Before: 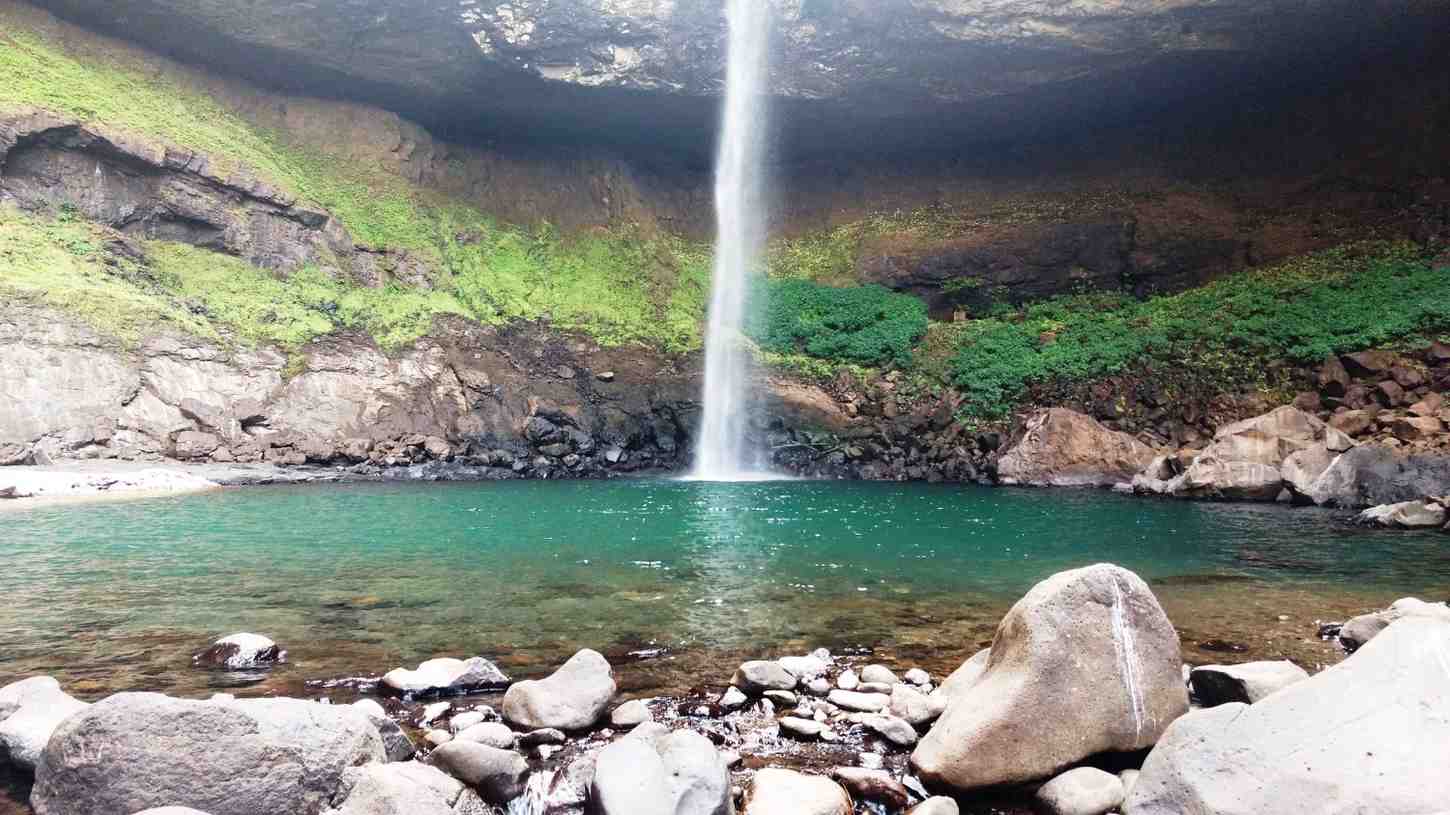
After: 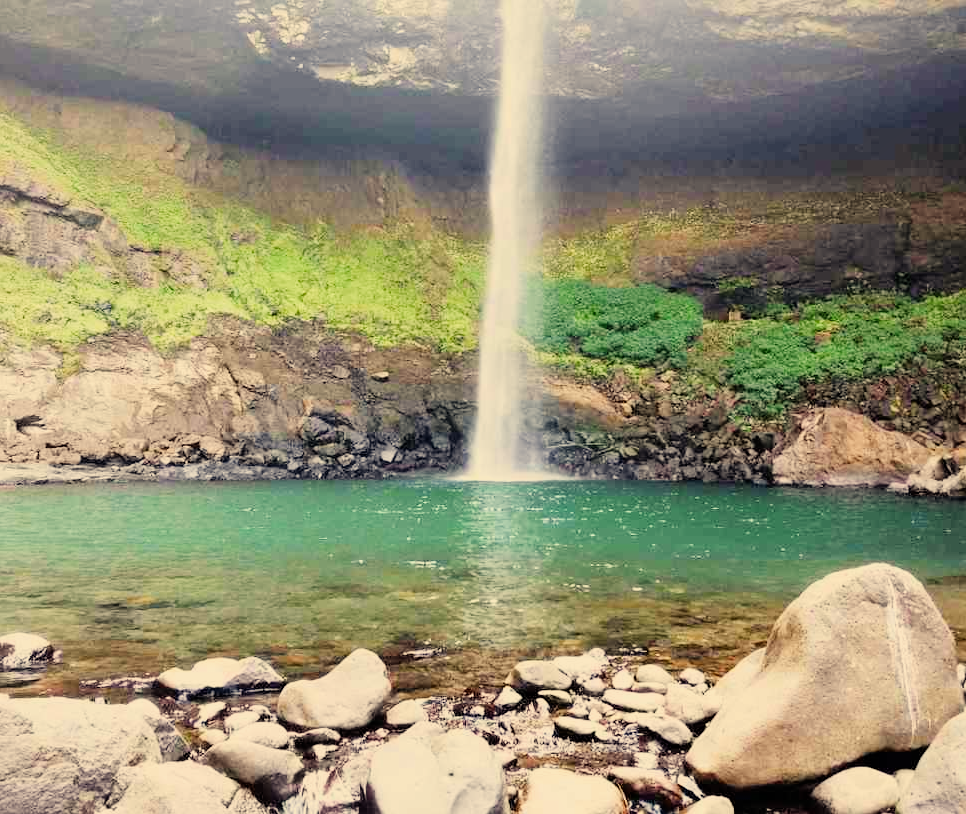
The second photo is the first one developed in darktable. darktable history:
filmic rgb: black relative exposure -7.65 EV, white relative exposure 4.56 EV, hardness 3.61
crop and rotate: left 15.546%, right 17.787%
shadows and highlights: shadows 37.27, highlights -28.18, soften with gaussian
color correction: highlights a* 2.72, highlights b* 22.8
exposure: exposure 0.74 EV, compensate highlight preservation false
